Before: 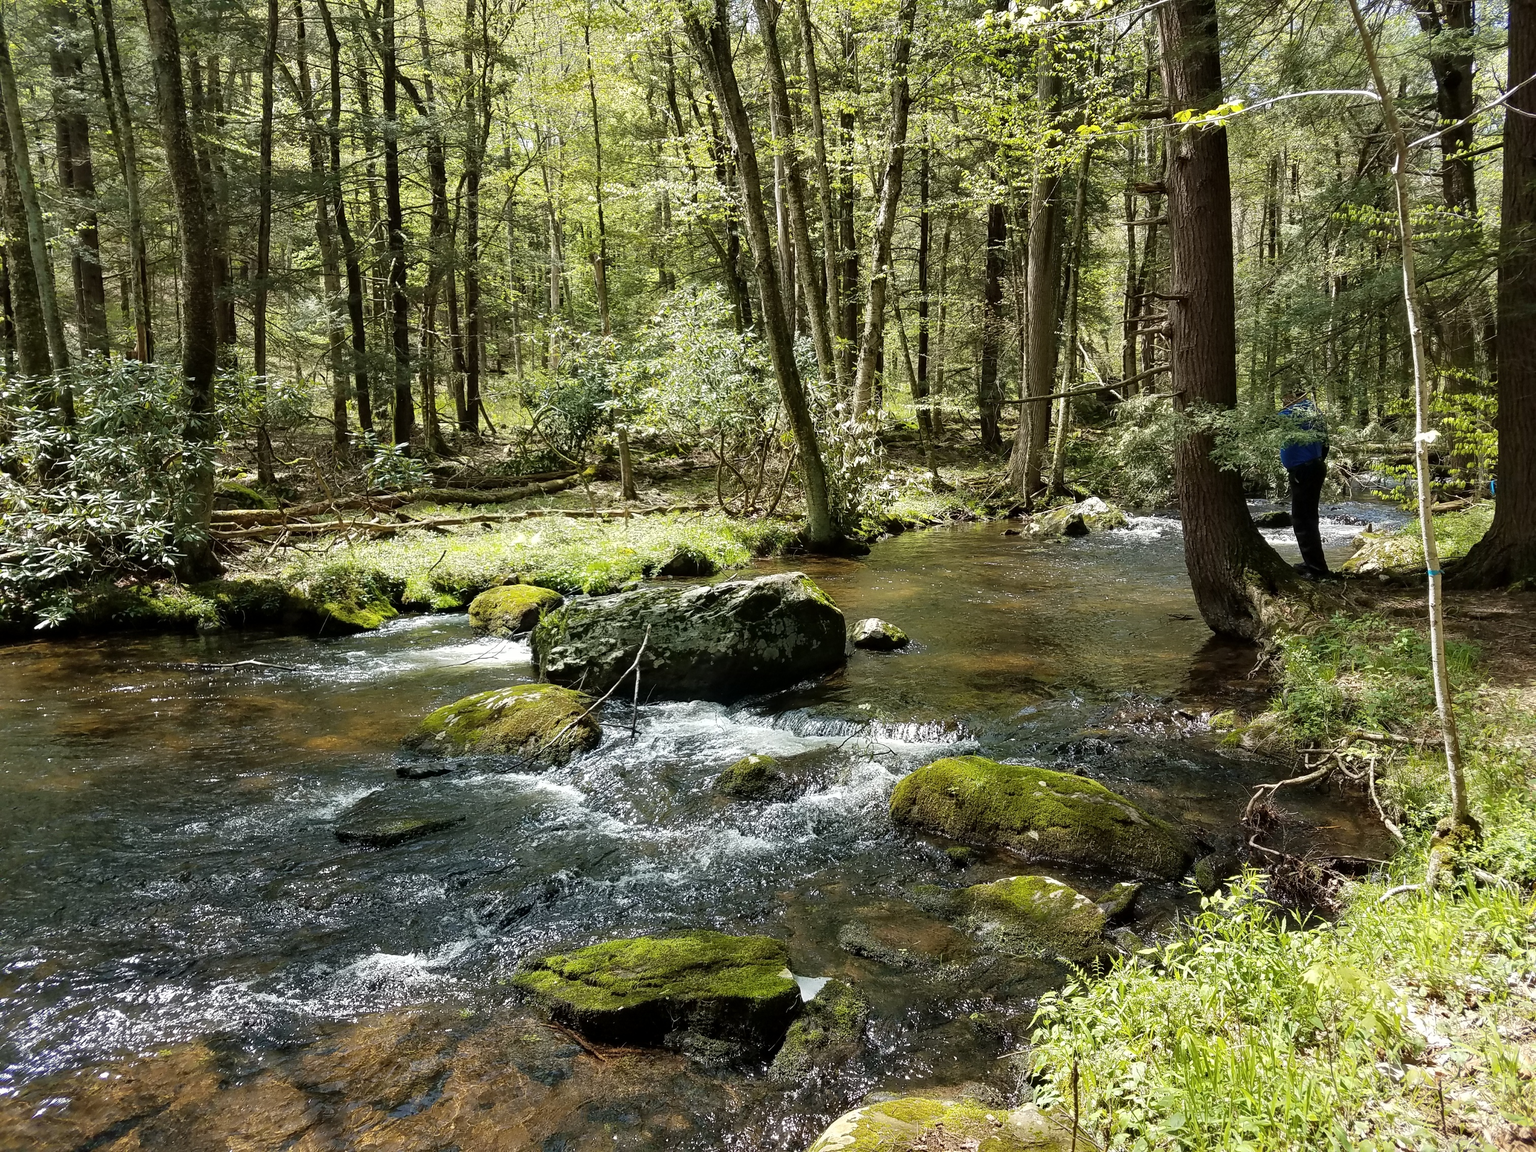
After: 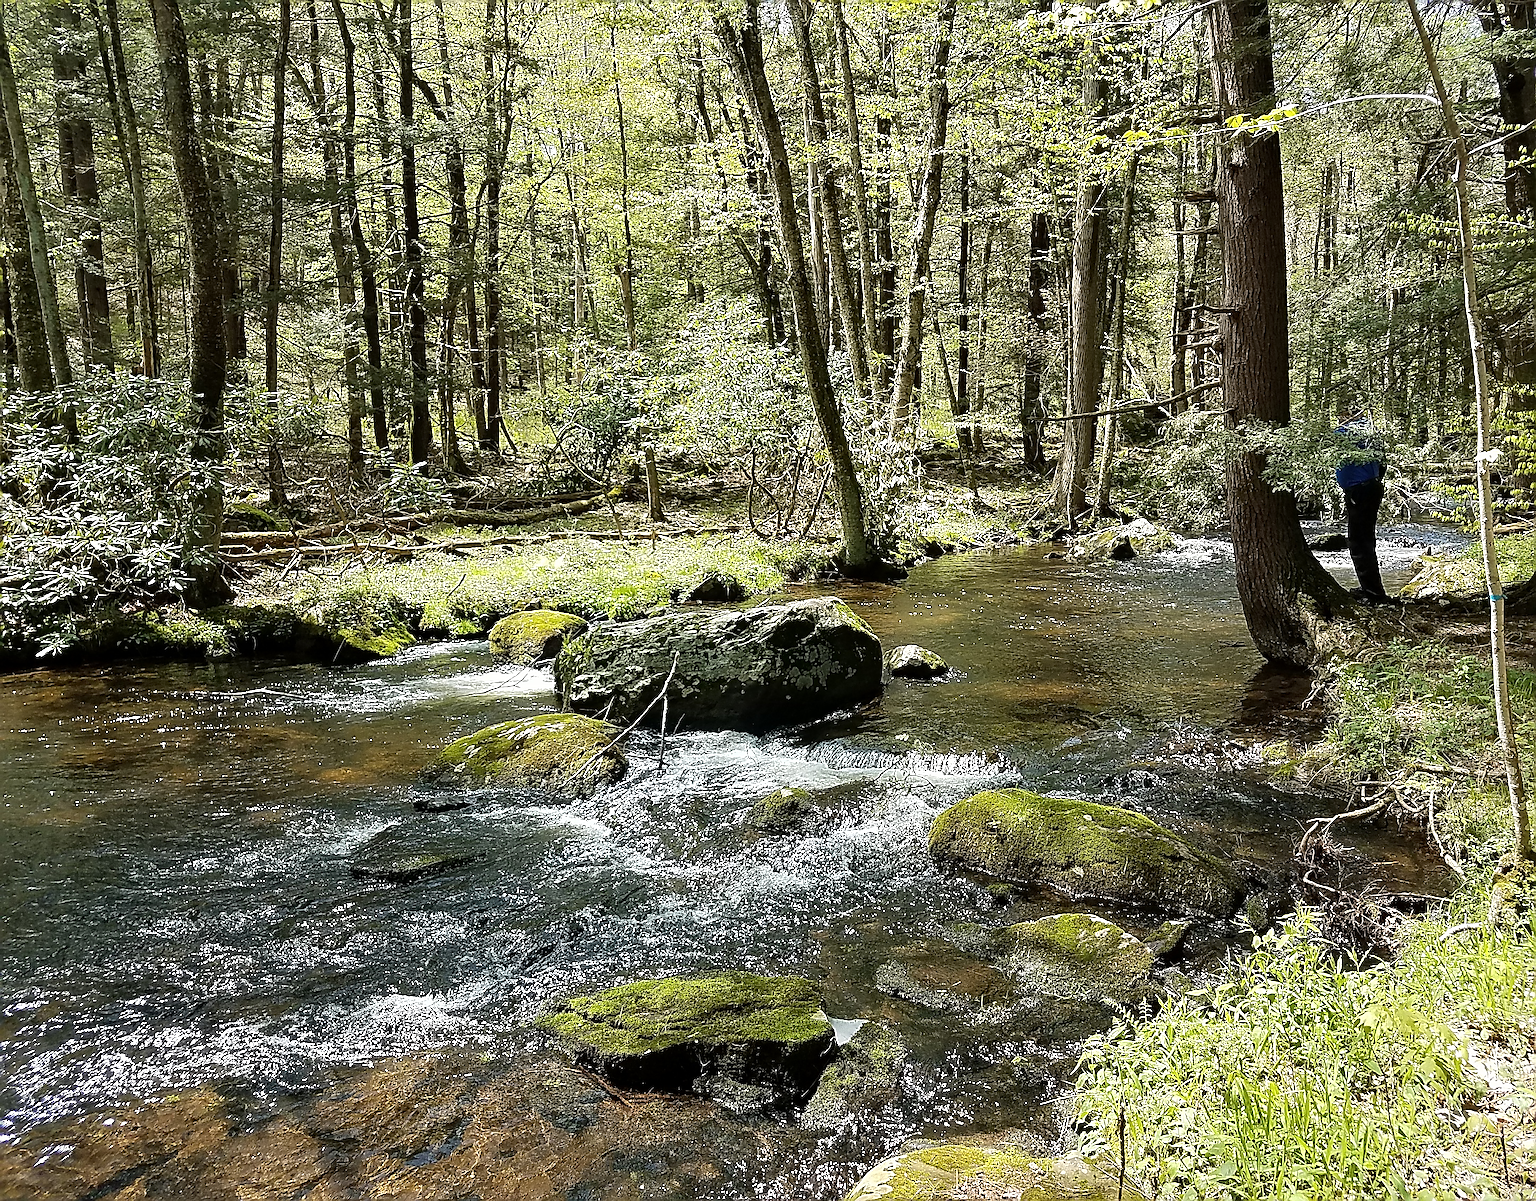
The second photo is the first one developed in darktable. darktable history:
sharpen: amount 1.861
crop: right 4.126%, bottom 0.031%
rgb levels: preserve colors max RGB
